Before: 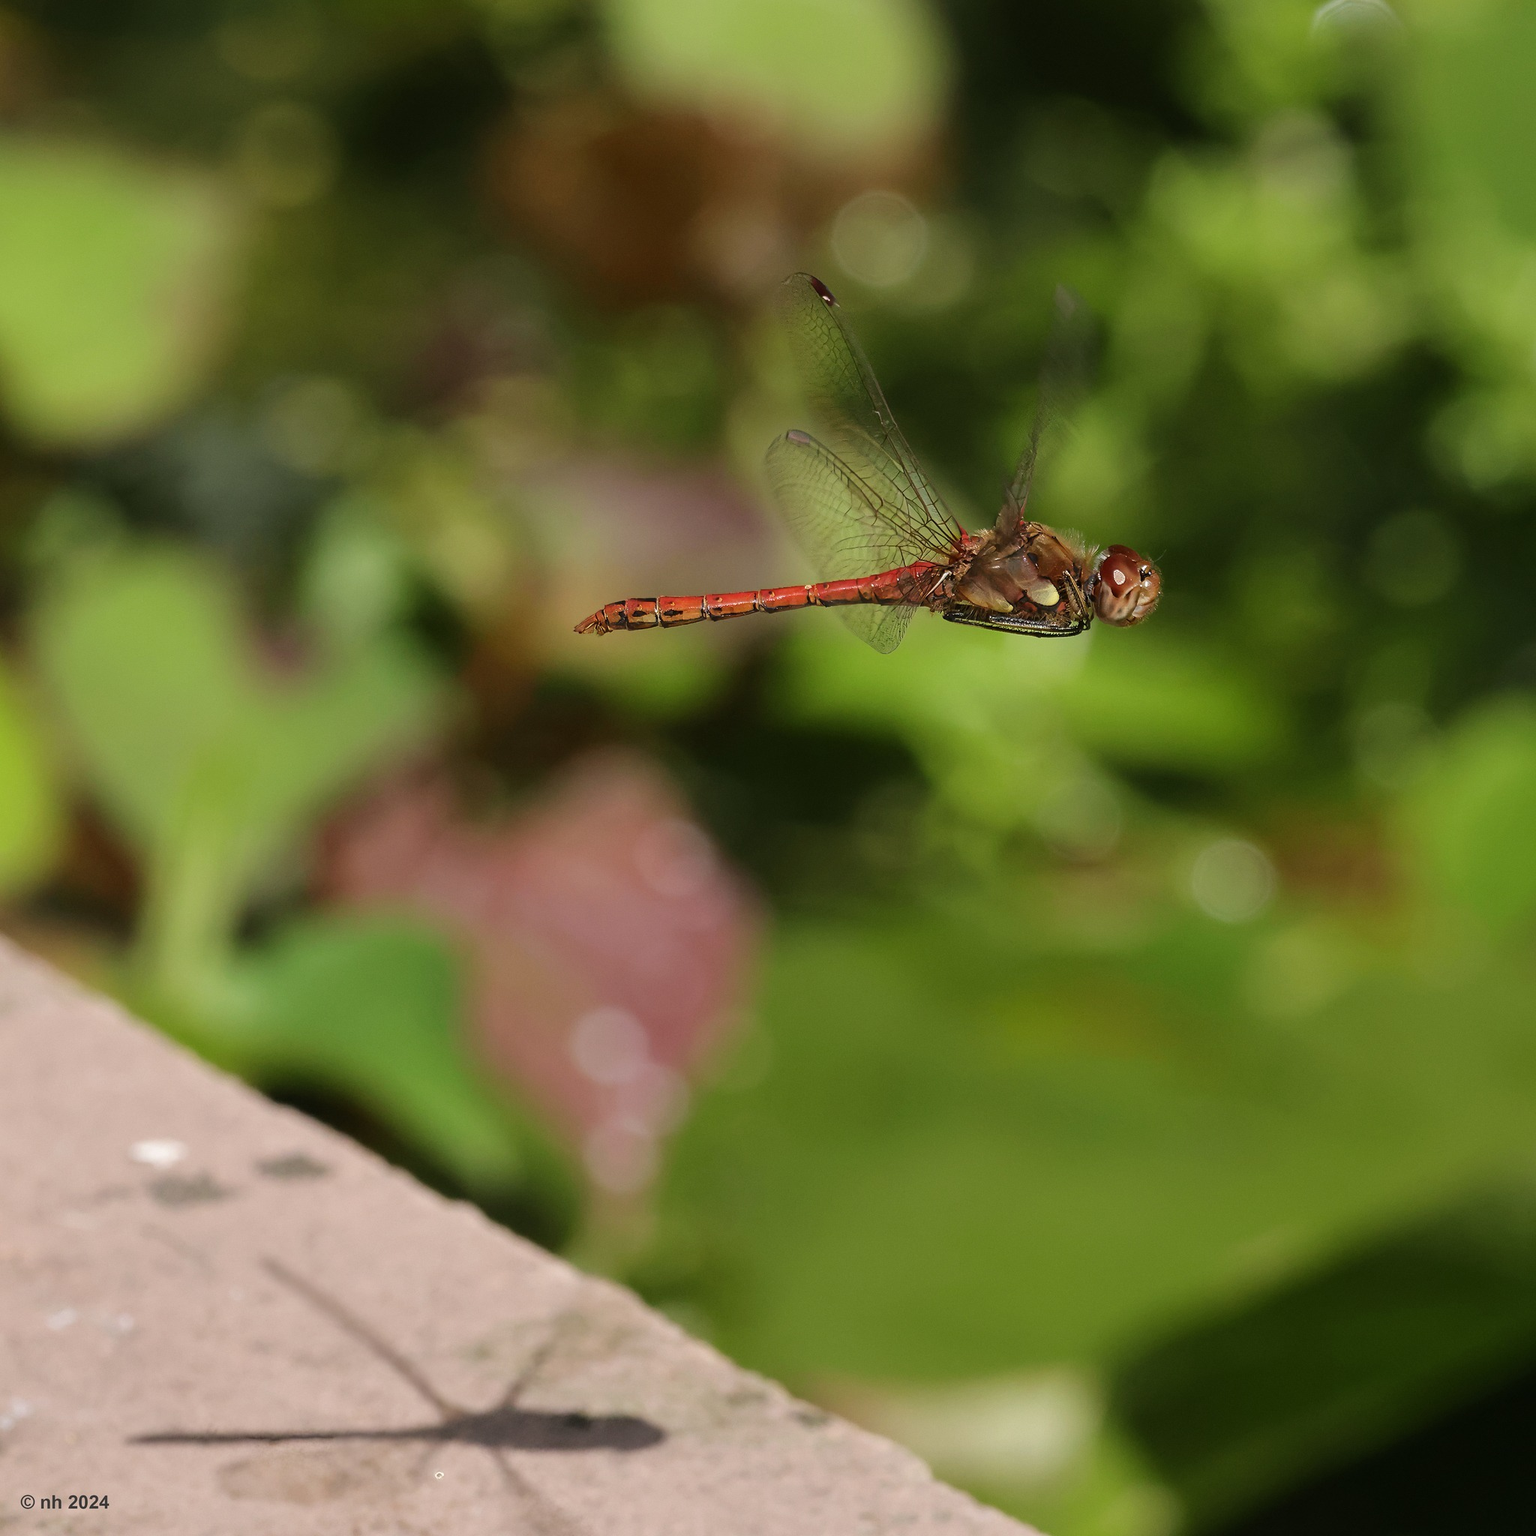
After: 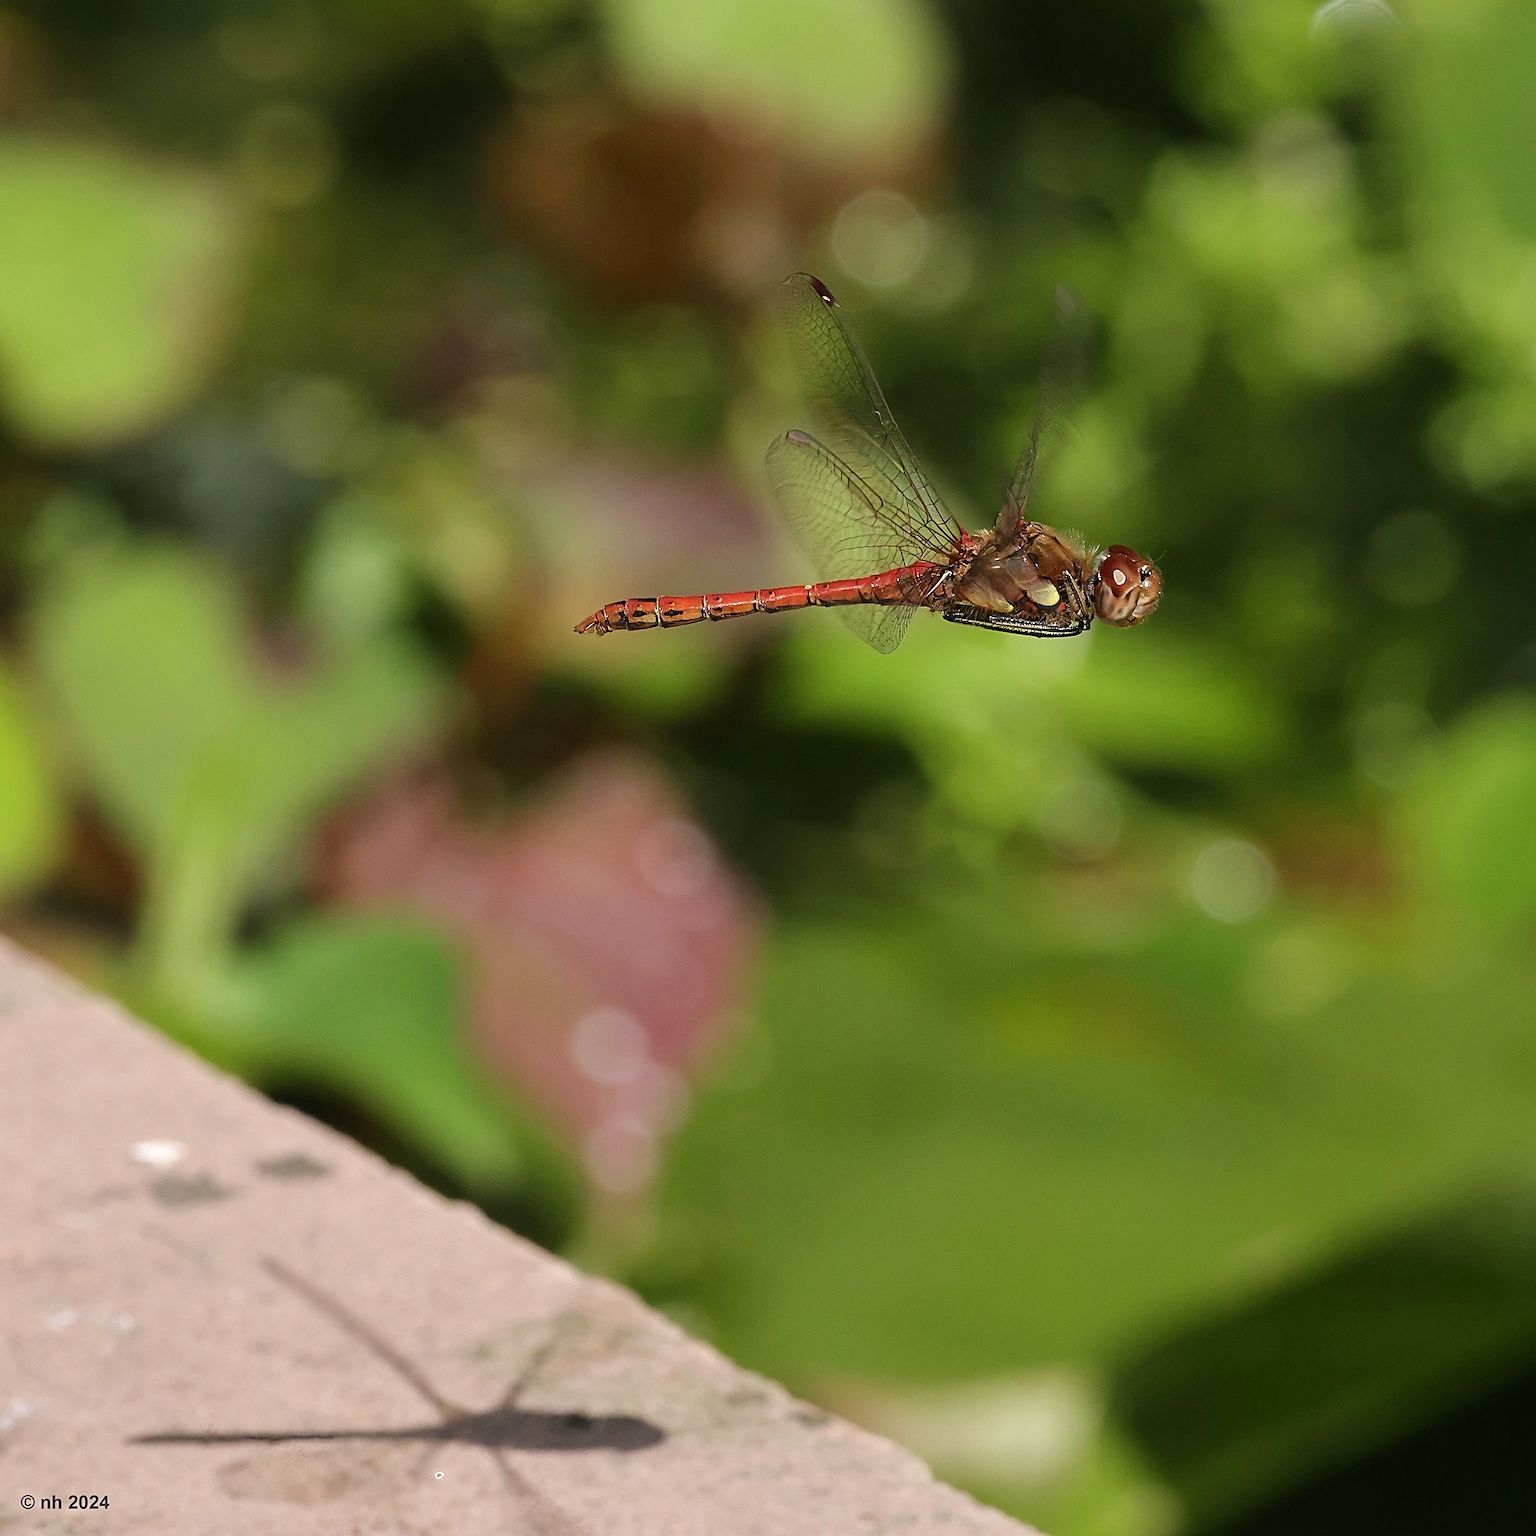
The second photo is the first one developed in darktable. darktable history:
exposure: exposure 0.127 EV, compensate highlight preservation false
sharpen: on, module defaults
